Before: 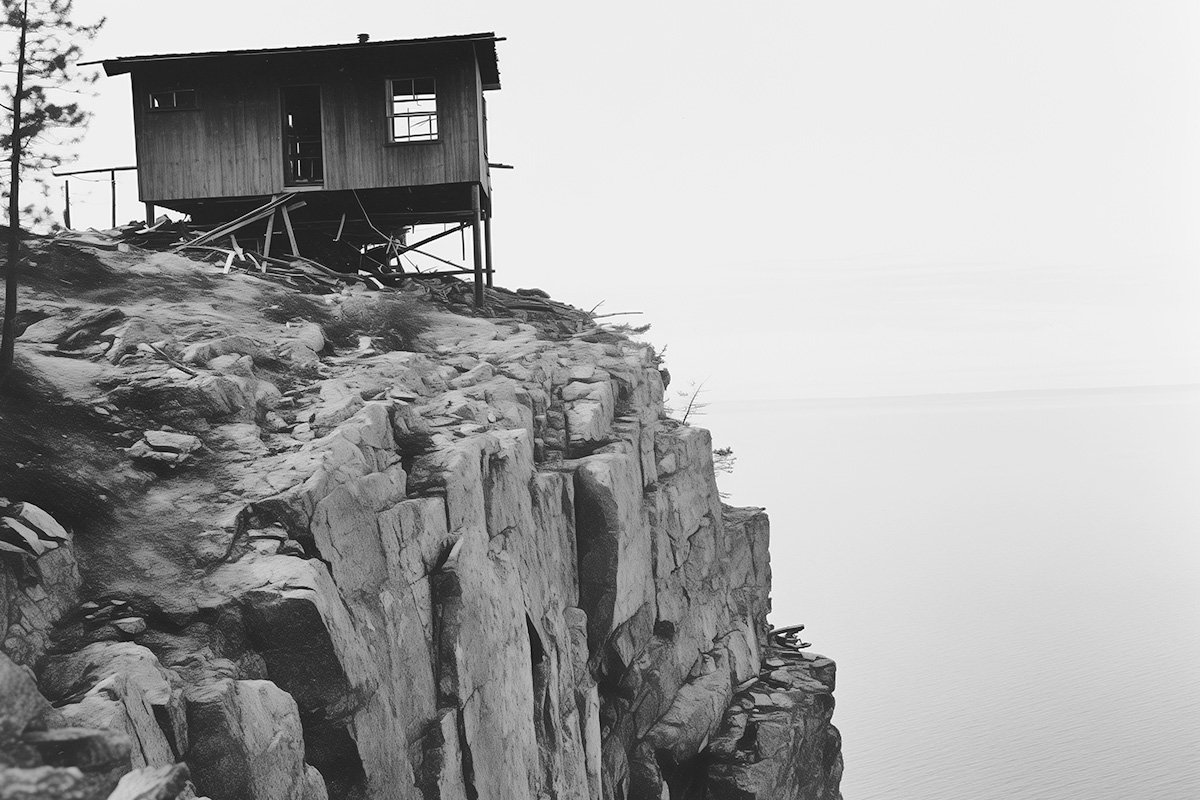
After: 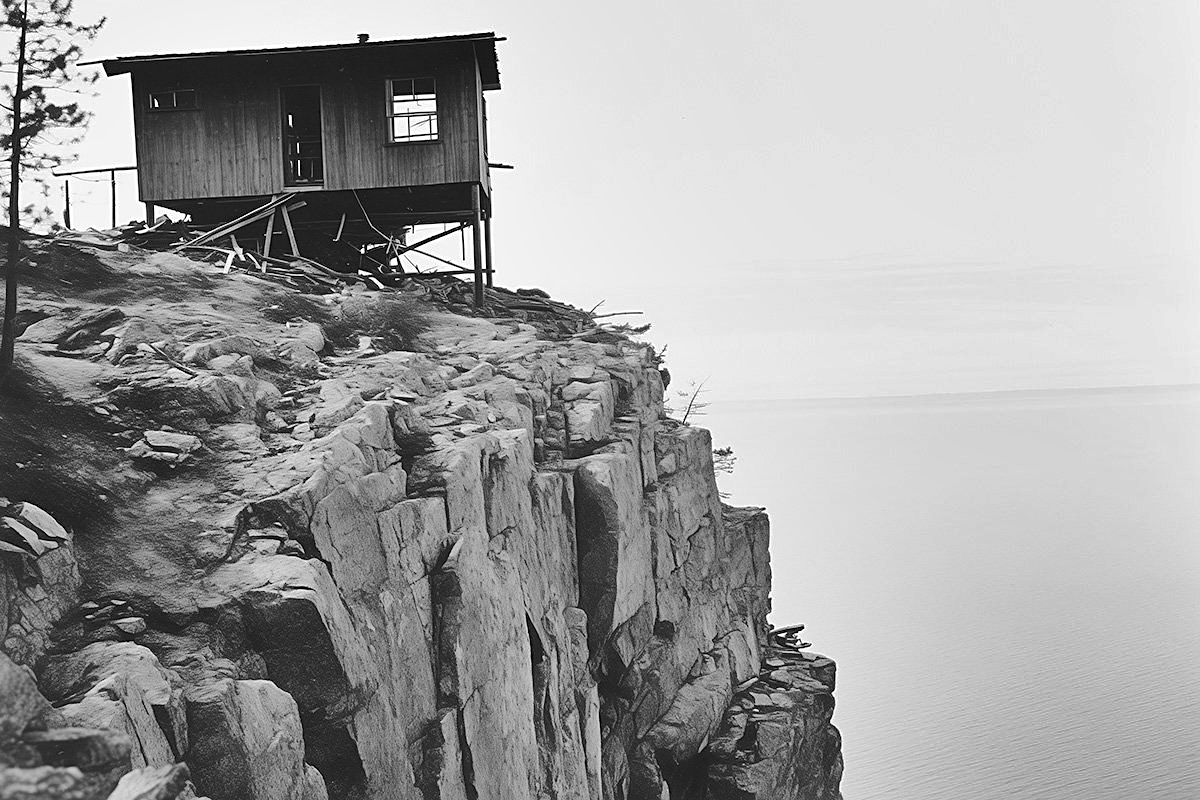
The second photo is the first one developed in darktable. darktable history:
sharpen: on, module defaults
shadows and highlights: low approximation 0.01, soften with gaussian
local contrast: highlights 107%, shadows 98%, detail 119%, midtone range 0.2
